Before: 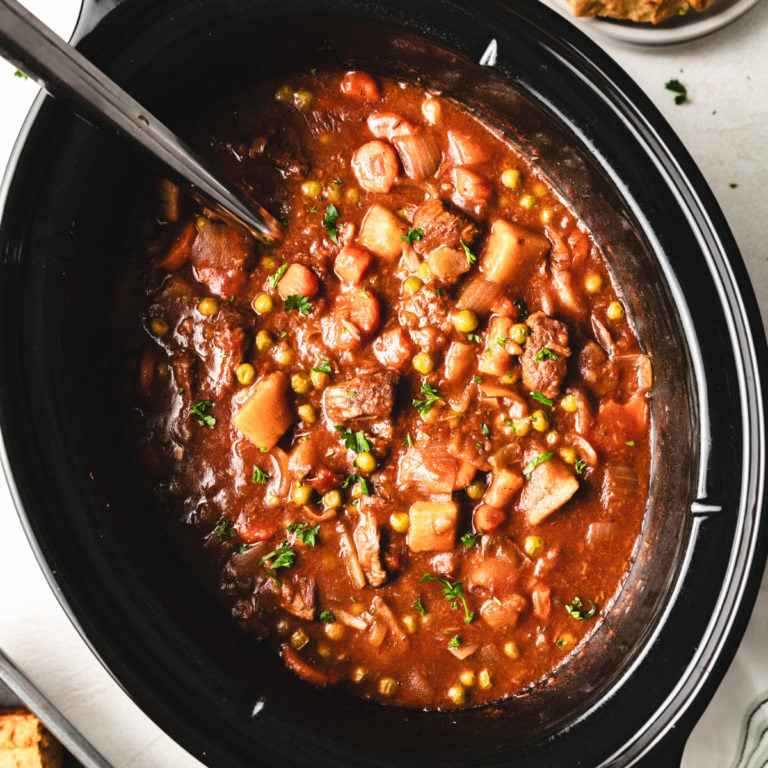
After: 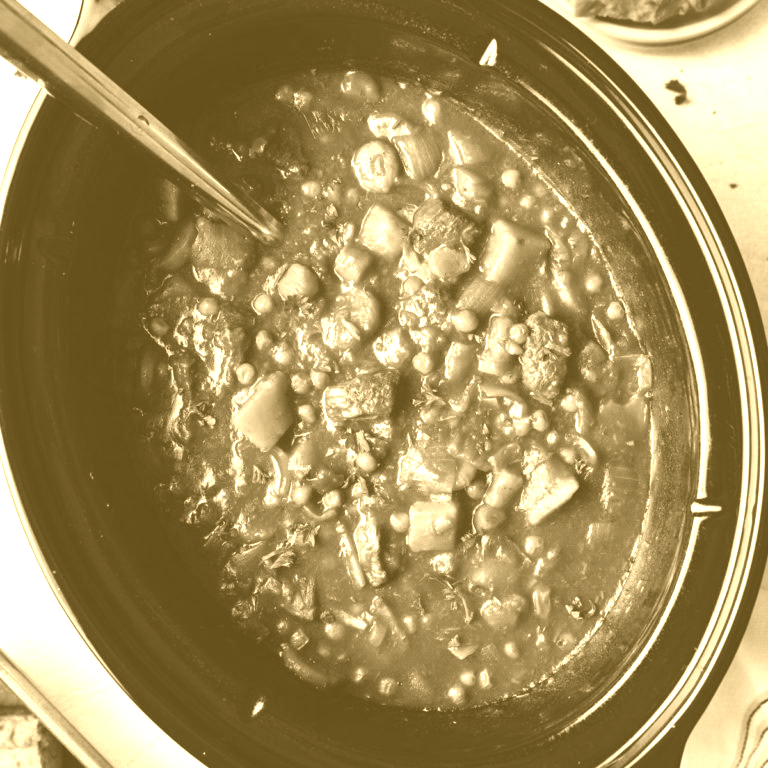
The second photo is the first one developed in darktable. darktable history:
colorize: hue 36°, source mix 100%
color zones: curves: ch0 [(0, 0.299) (0.25, 0.383) (0.456, 0.352) (0.736, 0.571)]; ch1 [(0, 0.63) (0.151, 0.568) (0.254, 0.416) (0.47, 0.558) (0.732, 0.37) (0.909, 0.492)]; ch2 [(0.004, 0.604) (0.158, 0.443) (0.257, 0.403) (0.761, 0.468)]
